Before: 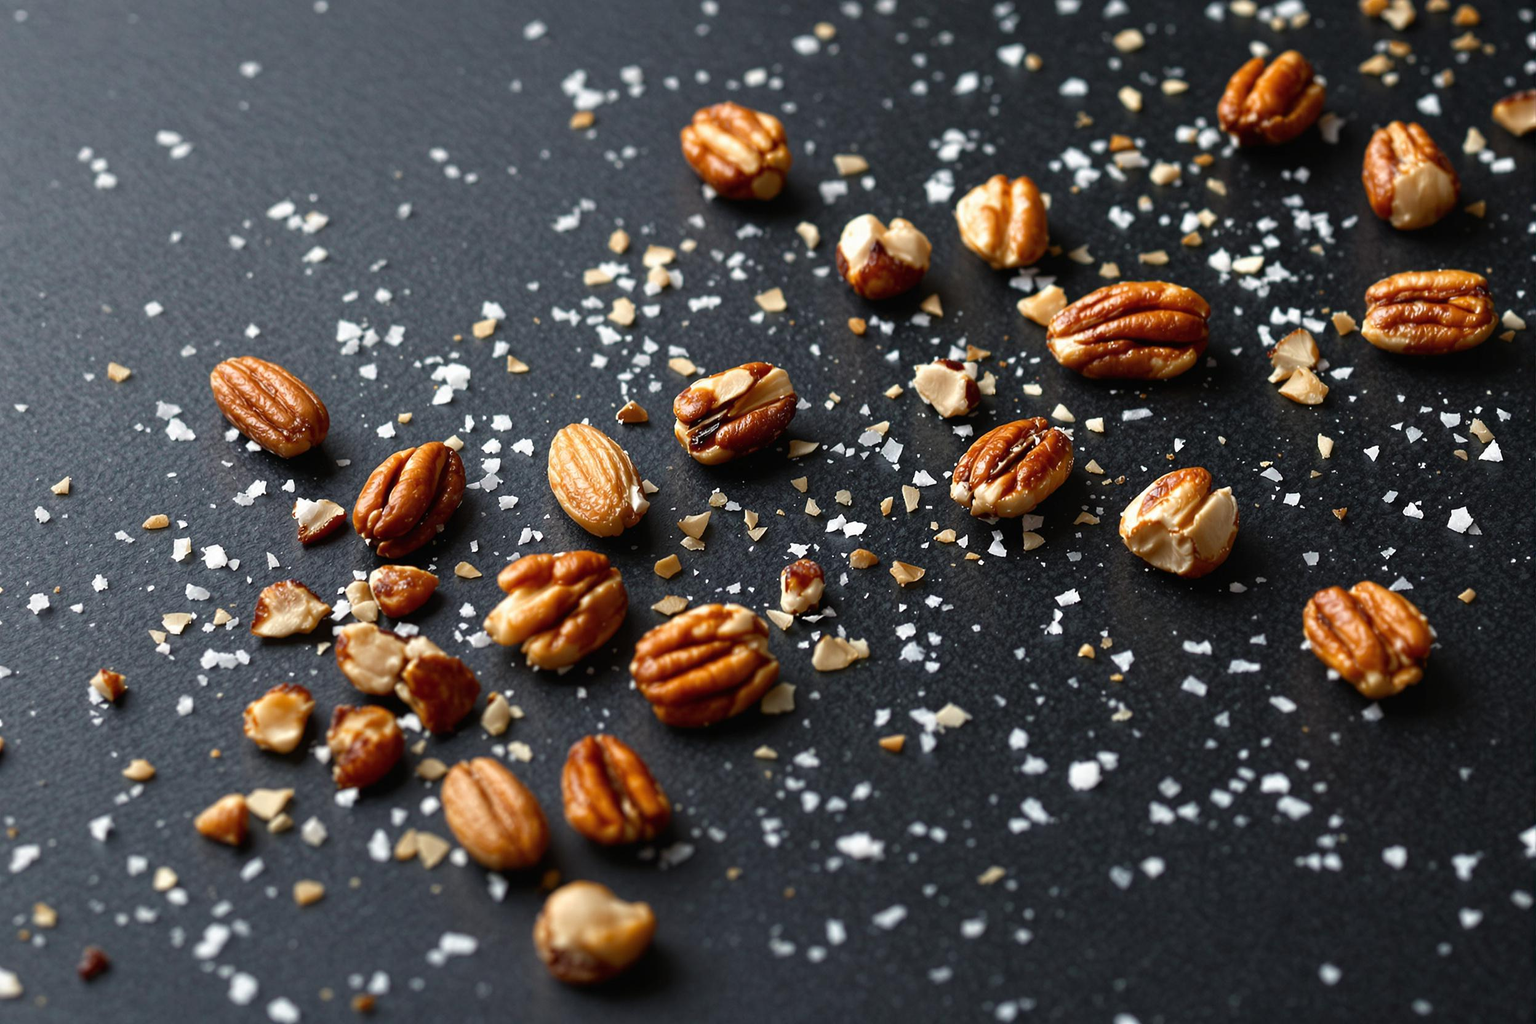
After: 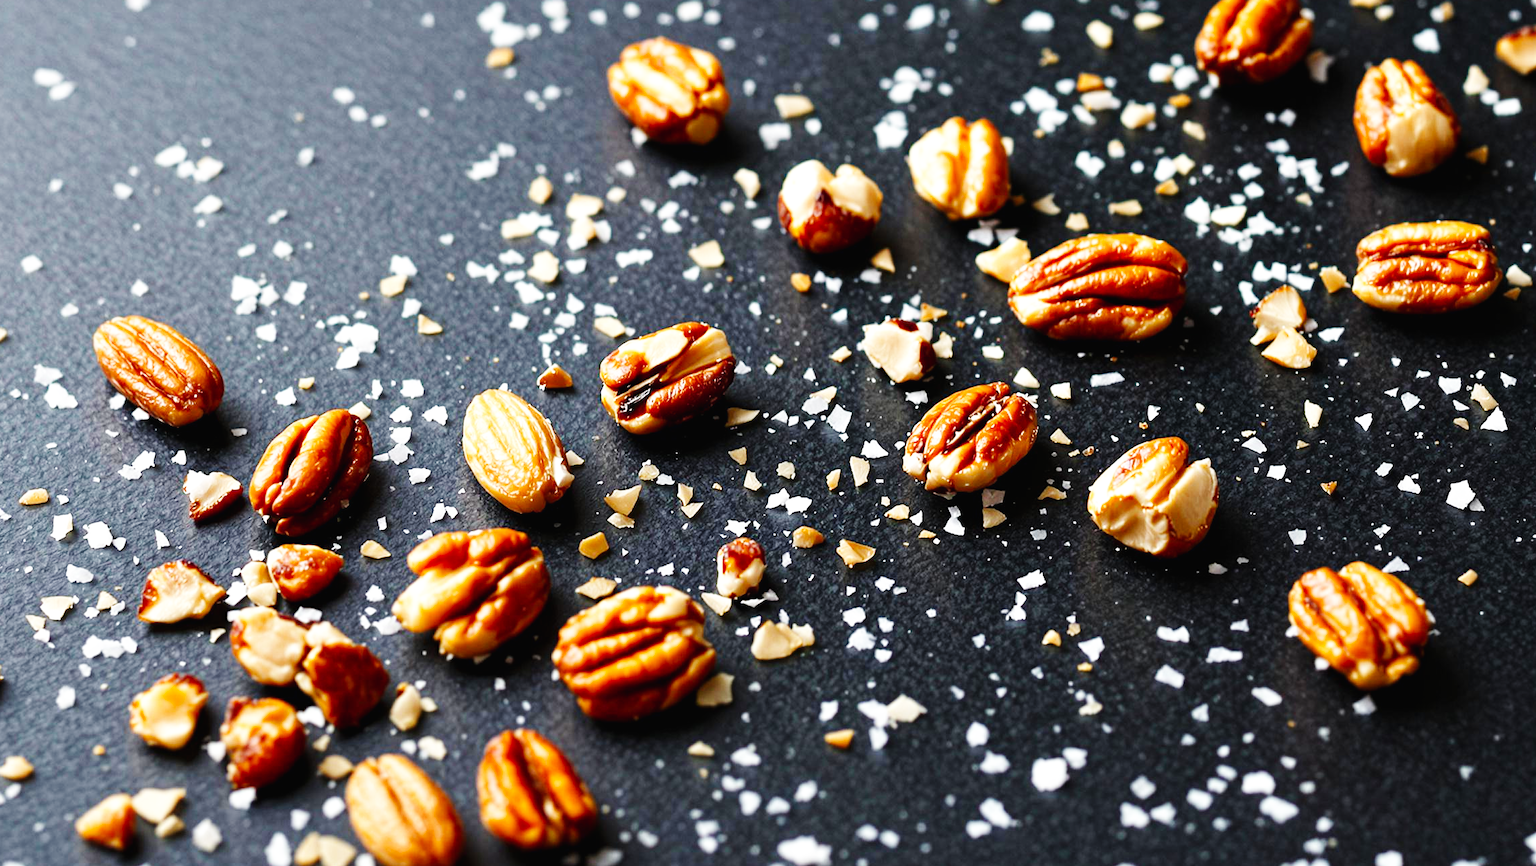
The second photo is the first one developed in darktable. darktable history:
crop: left 8.155%, top 6.611%, bottom 15.385%
base curve: curves: ch0 [(0, 0.003) (0.001, 0.002) (0.006, 0.004) (0.02, 0.022) (0.048, 0.086) (0.094, 0.234) (0.162, 0.431) (0.258, 0.629) (0.385, 0.8) (0.548, 0.918) (0.751, 0.988) (1, 1)], preserve colors none
tone equalizer: on, module defaults
